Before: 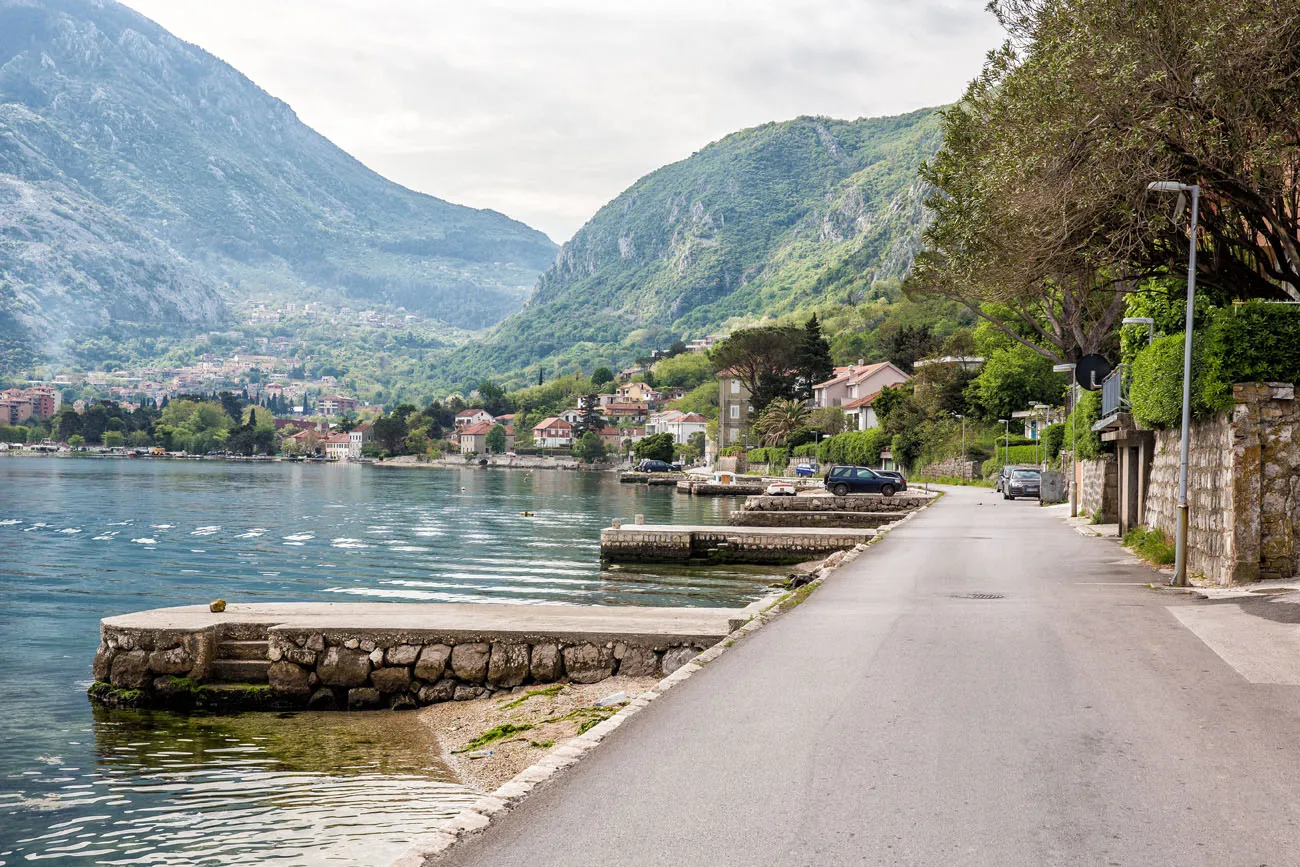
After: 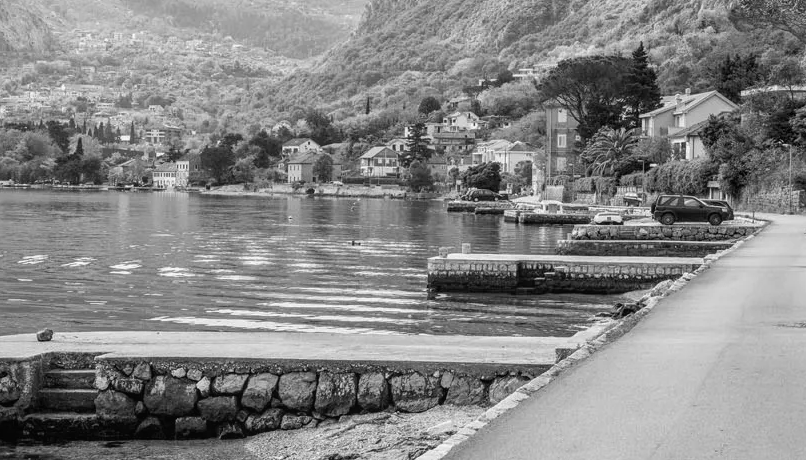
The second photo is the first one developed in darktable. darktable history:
crop: left 13.312%, top 31.28%, right 24.627%, bottom 15.582%
monochrome: a 32, b 64, size 2.3
local contrast: detail 110%
color balance rgb: perceptual saturation grading › global saturation 20%, perceptual saturation grading › highlights -25%, perceptual saturation grading › shadows 25%
